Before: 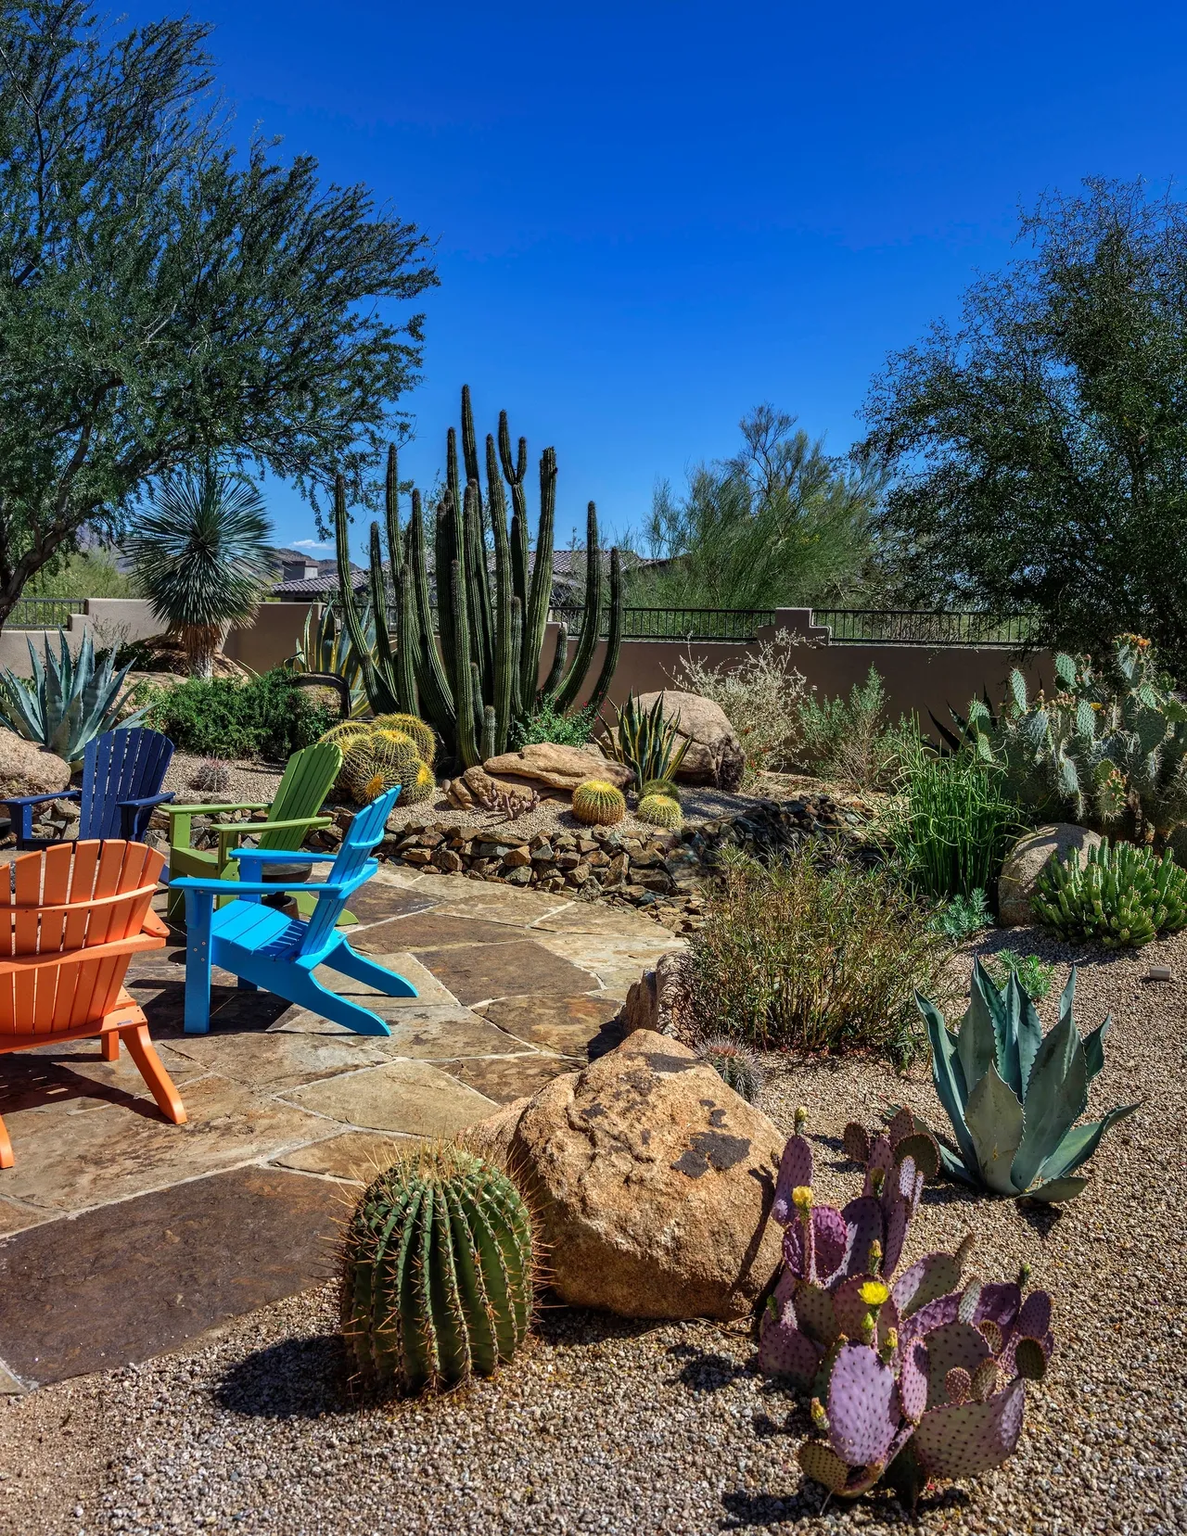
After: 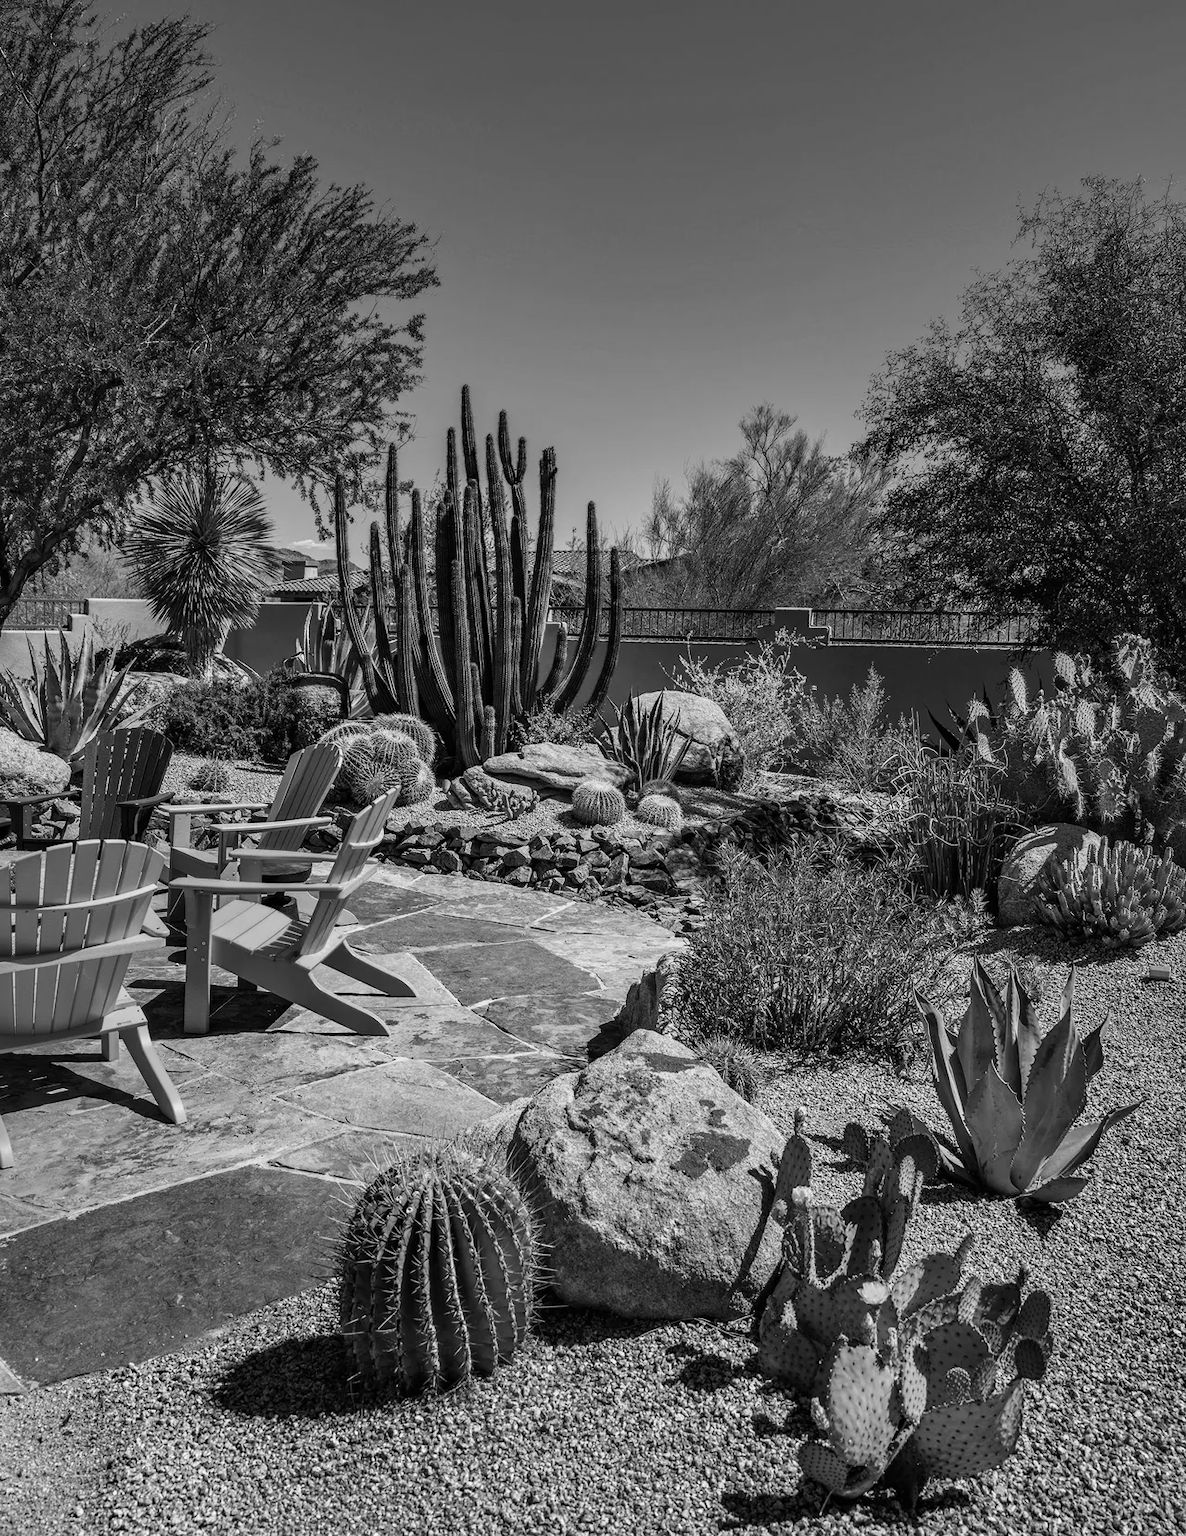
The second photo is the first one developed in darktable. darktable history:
rotate and perspective: crop left 0, crop top 0
monochrome: size 1
tone curve: curves: ch0 [(0, 0) (0.251, 0.254) (0.689, 0.733) (1, 1)]
color correction: highlights a* 5.62, highlights b* 33.57, shadows a* -25.86, shadows b* 4.02
